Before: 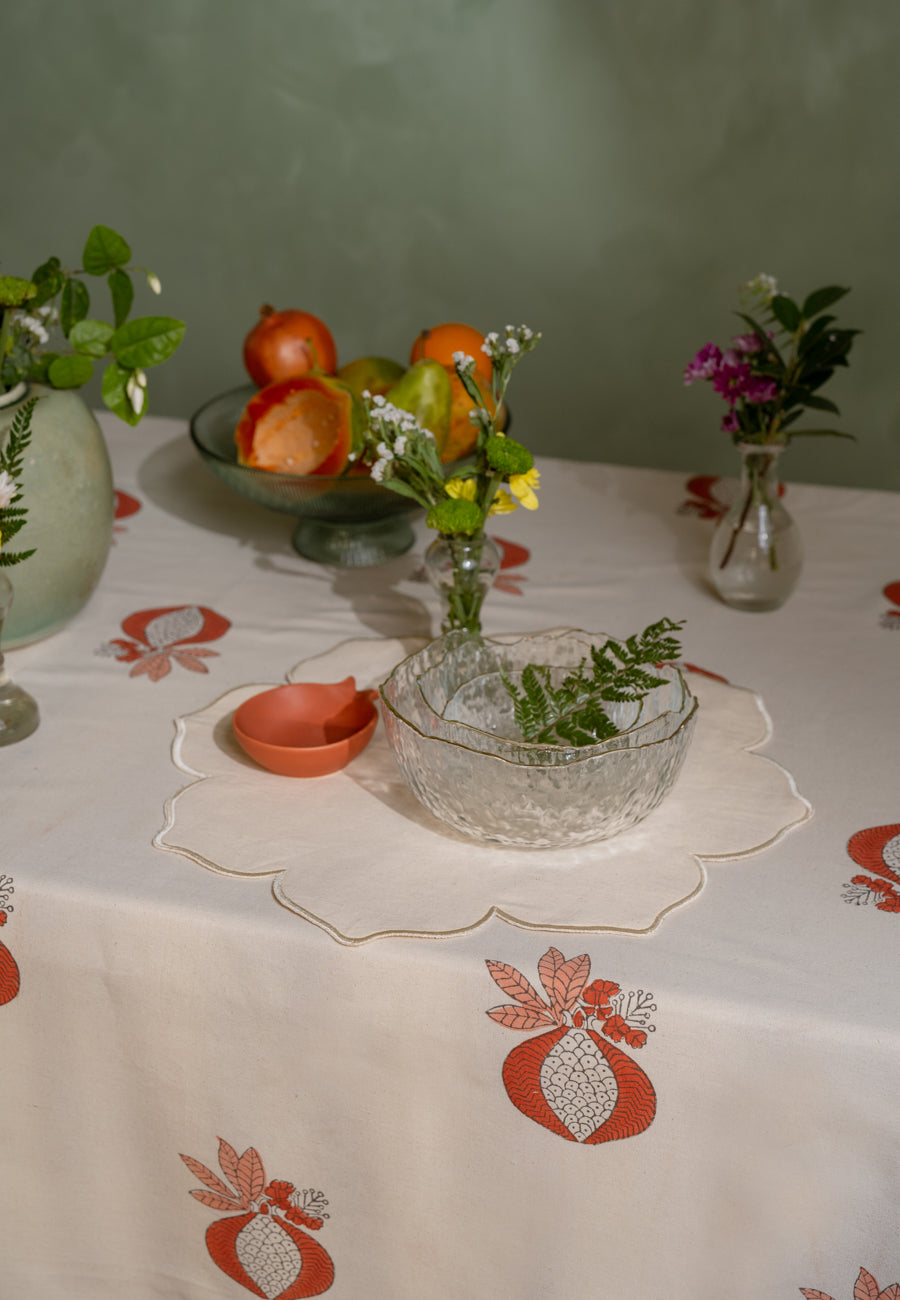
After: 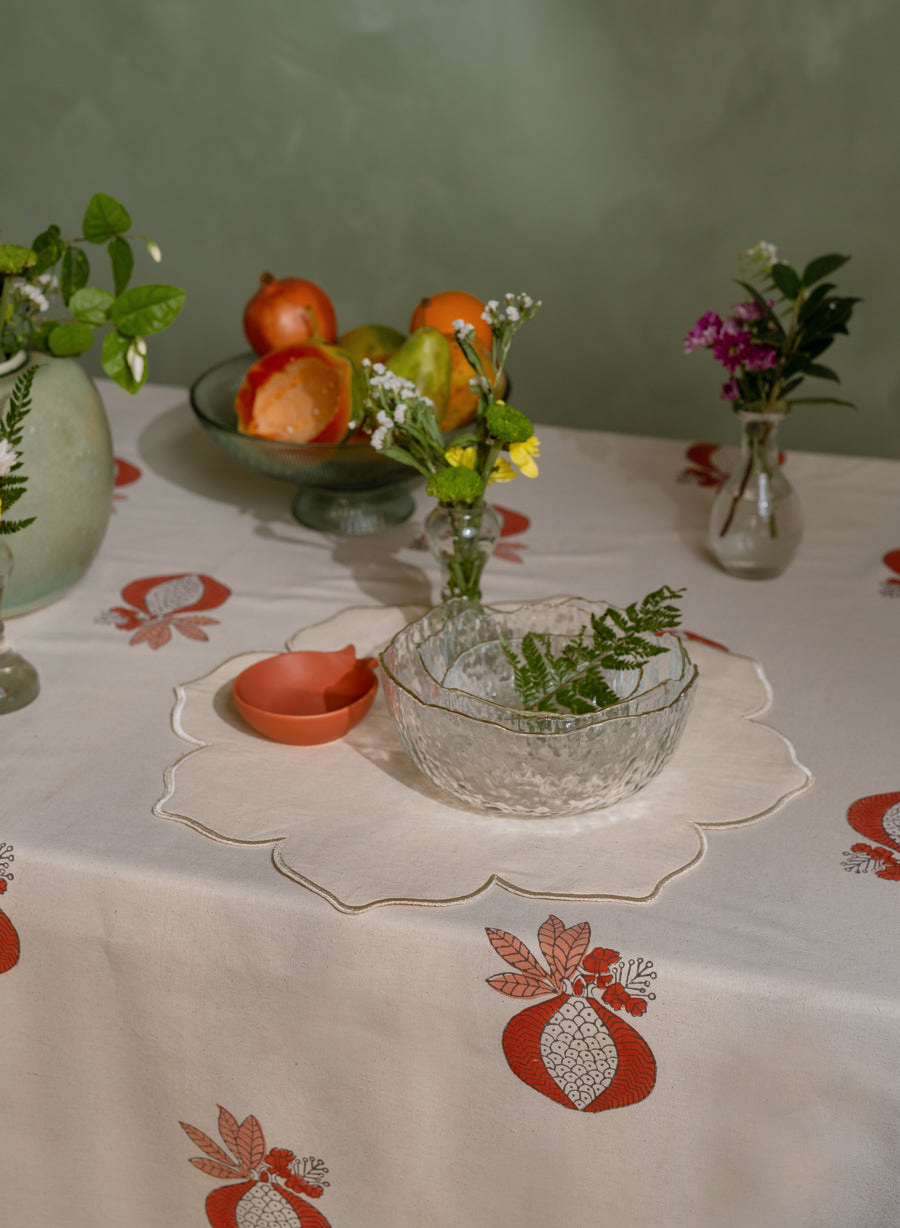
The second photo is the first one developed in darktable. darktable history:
crop and rotate: top 2.479%, bottom 3.018%
shadows and highlights: radius 100.41, shadows 50.55, highlights -64.36, highlights color adjustment 49.82%, soften with gaussian
